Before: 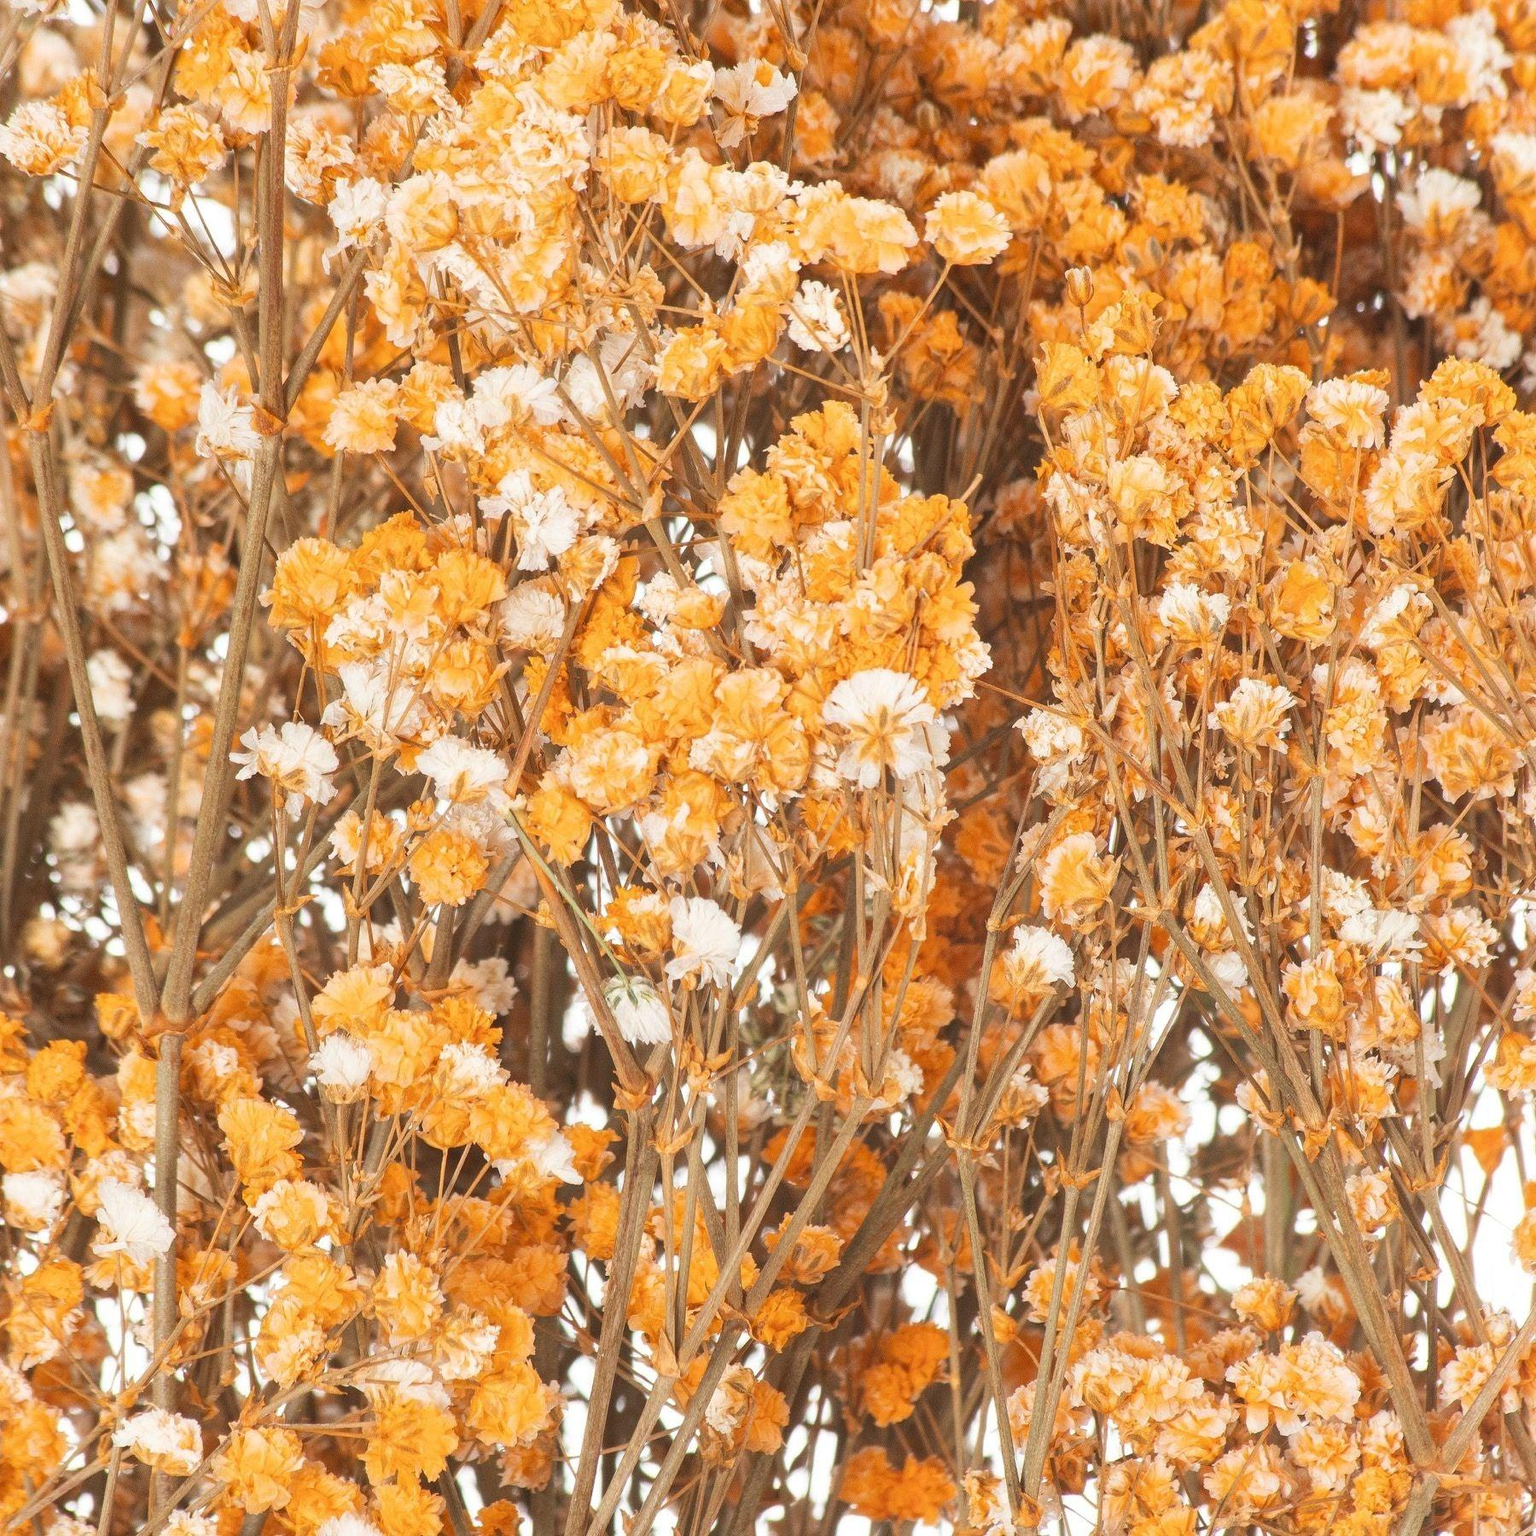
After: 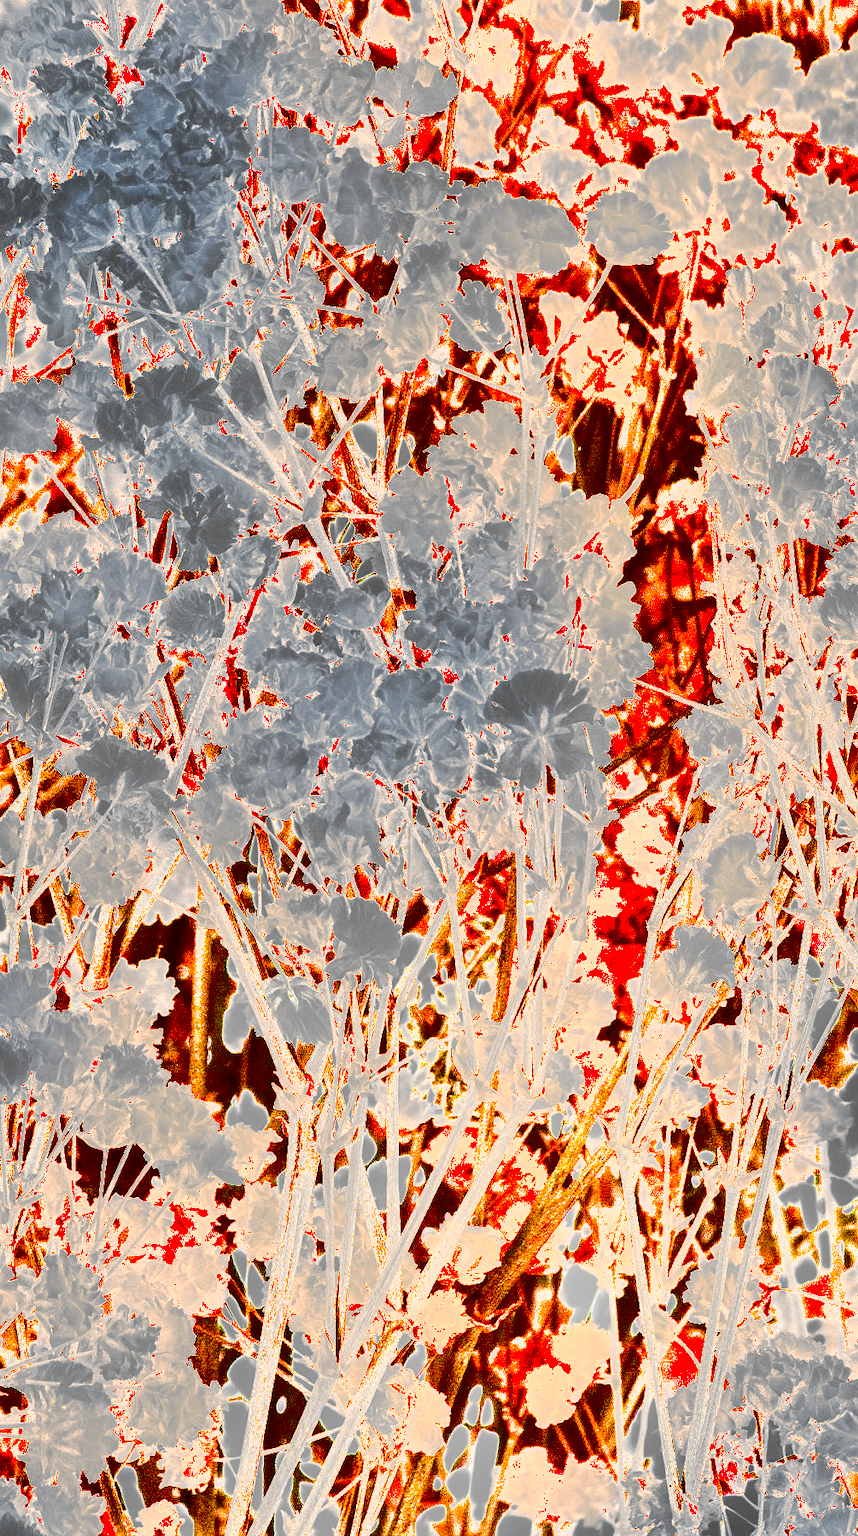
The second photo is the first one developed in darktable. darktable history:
levels: levels [0, 0.397, 0.955]
shadows and highlights: shadows 81.98, white point adjustment -9.14, highlights -61.17, soften with gaussian
crop: left 22.125%, right 21.97%, bottom 0.001%
sharpen: amount 0.216
exposure: black level correction 0, exposure 1.963 EV, compensate highlight preservation false
tone equalizer: -8 EV -0.718 EV, -7 EV -0.678 EV, -6 EV -0.615 EV, -5 EV -0.423 EV, -3 EV 0.387 EV, -2 EV 0.6 EV, -1 EV 0.69 EV, +0 EV 0.742 EV, mask exposure compensation -0.49 EV
